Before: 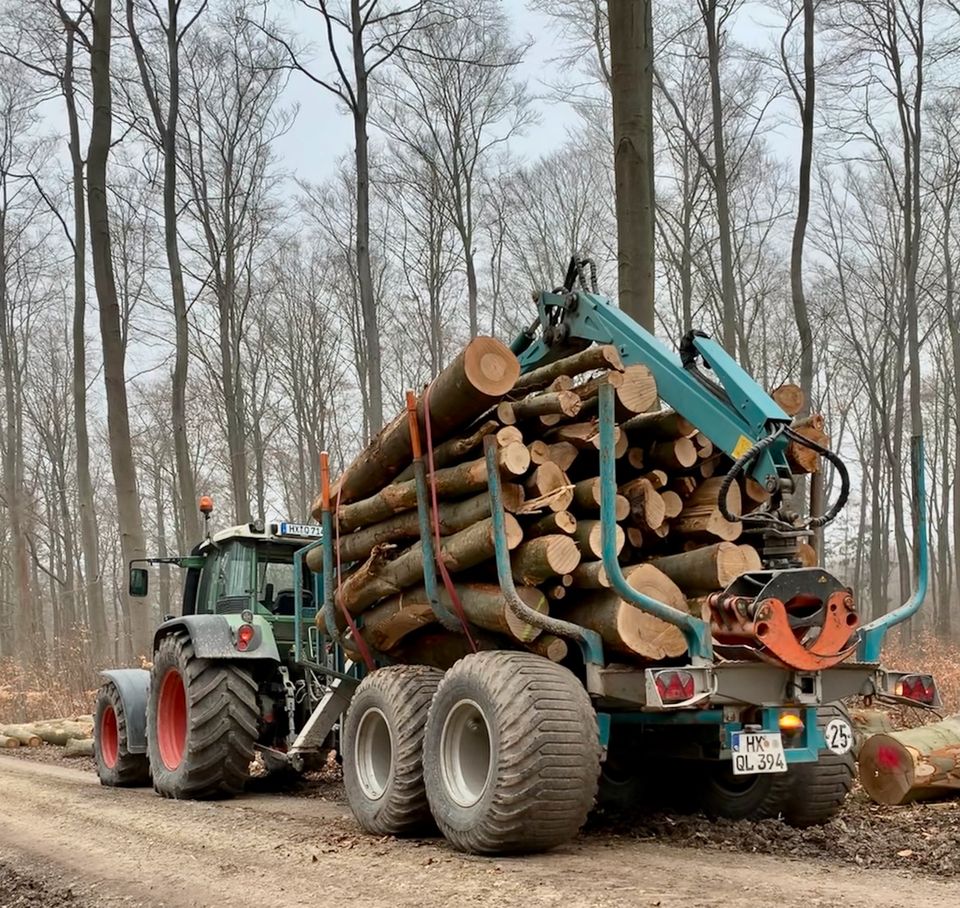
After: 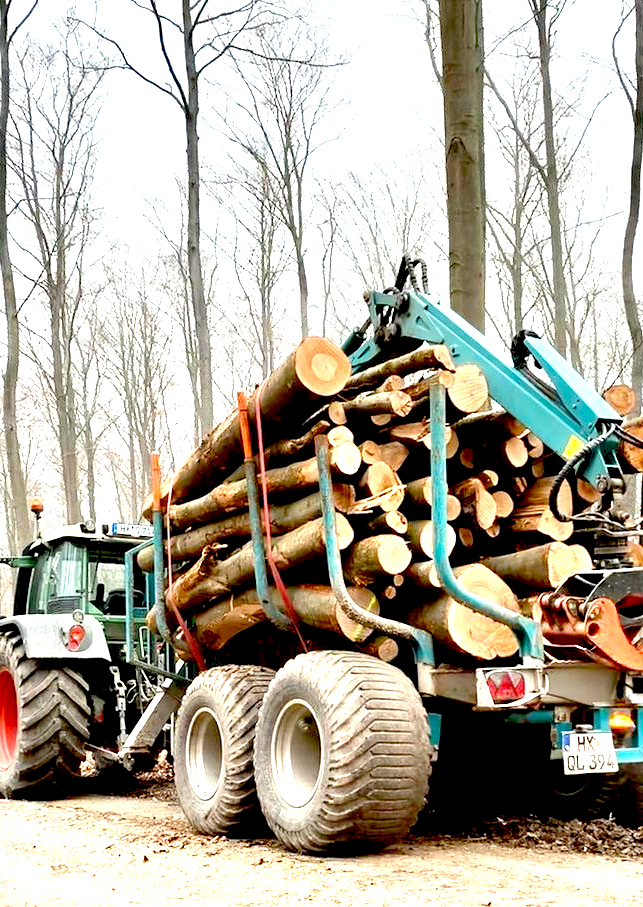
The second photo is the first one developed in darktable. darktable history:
crop and rotate: left 17.609%, right 15.359%
exposure: black level correction 0.016, exposure 1.775 EV, compensate highlight preservation false
